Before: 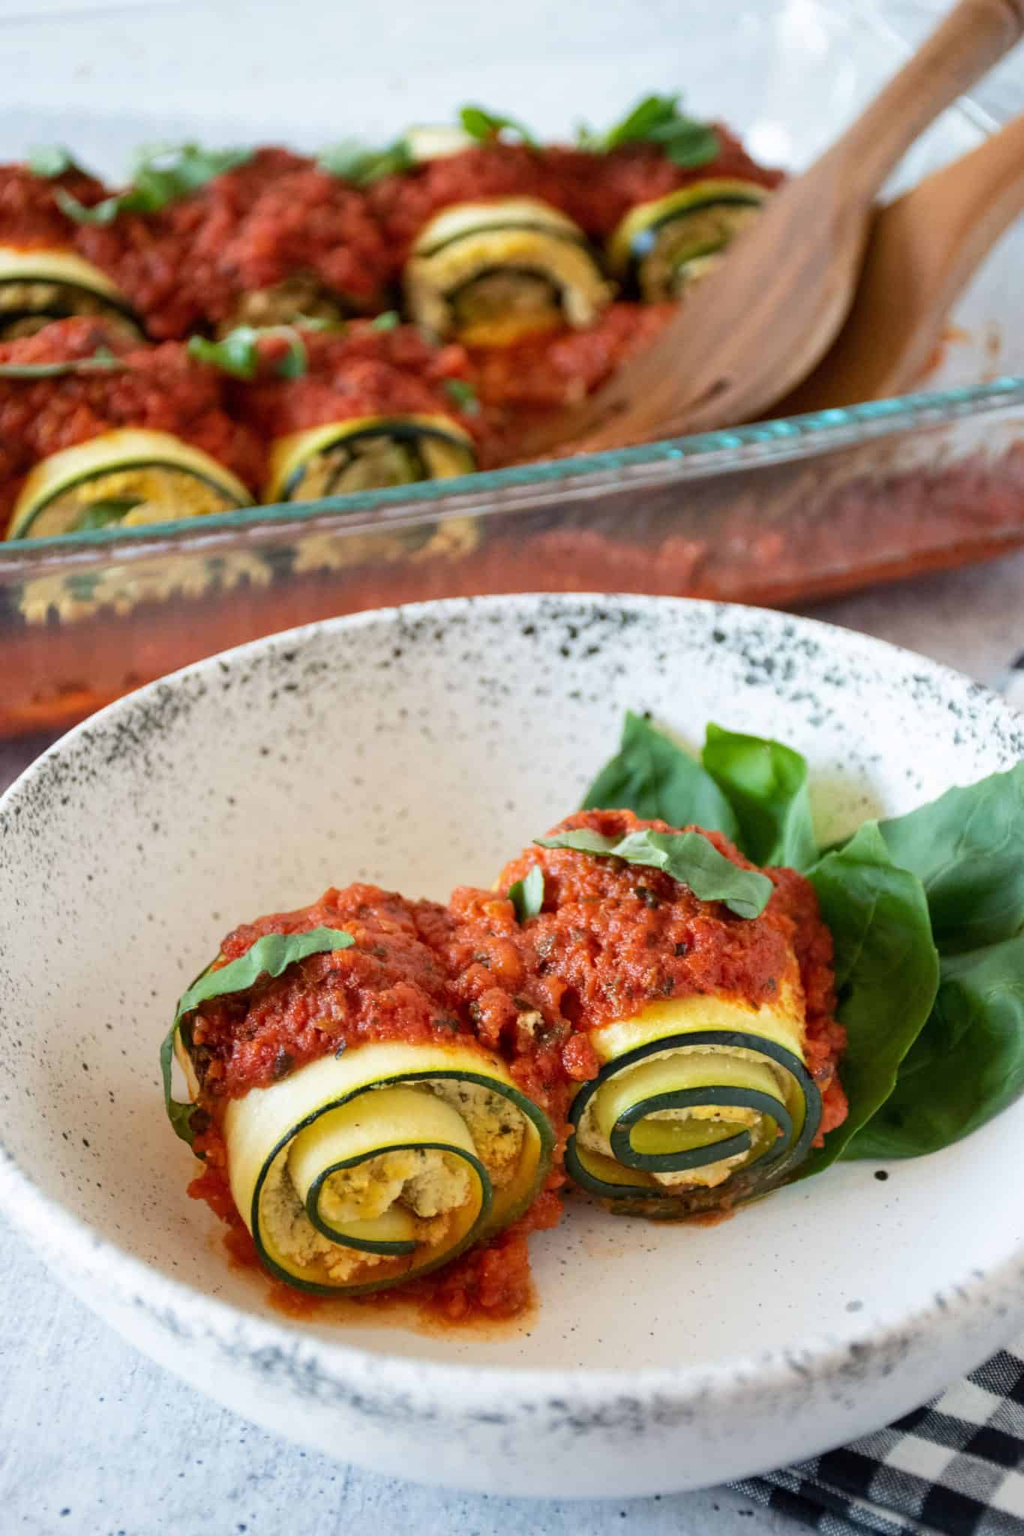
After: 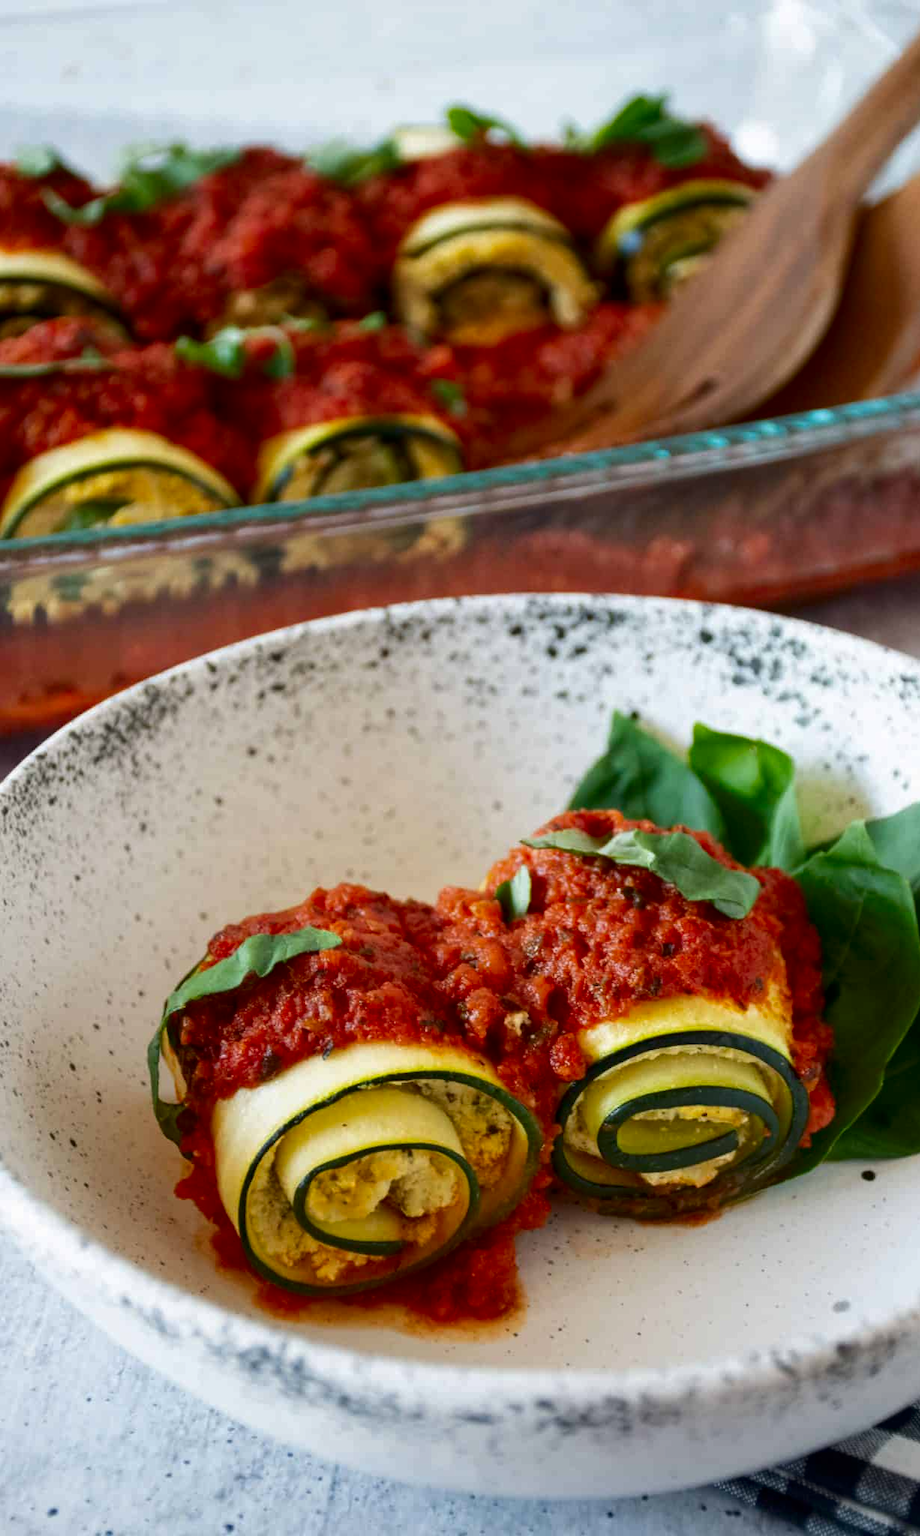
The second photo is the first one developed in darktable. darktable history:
contrast brightness saturation: brightness -0.206, saturation 0.084
contrast equalizer: octaves 7, y [[0.5 ×4, 0.467, 0.376], [0.5 ×6], [0.5 ×6], [0 ×6], [0 ×6]], mix 0.153
crop and rotate: left 1.275%, right 8.763%
